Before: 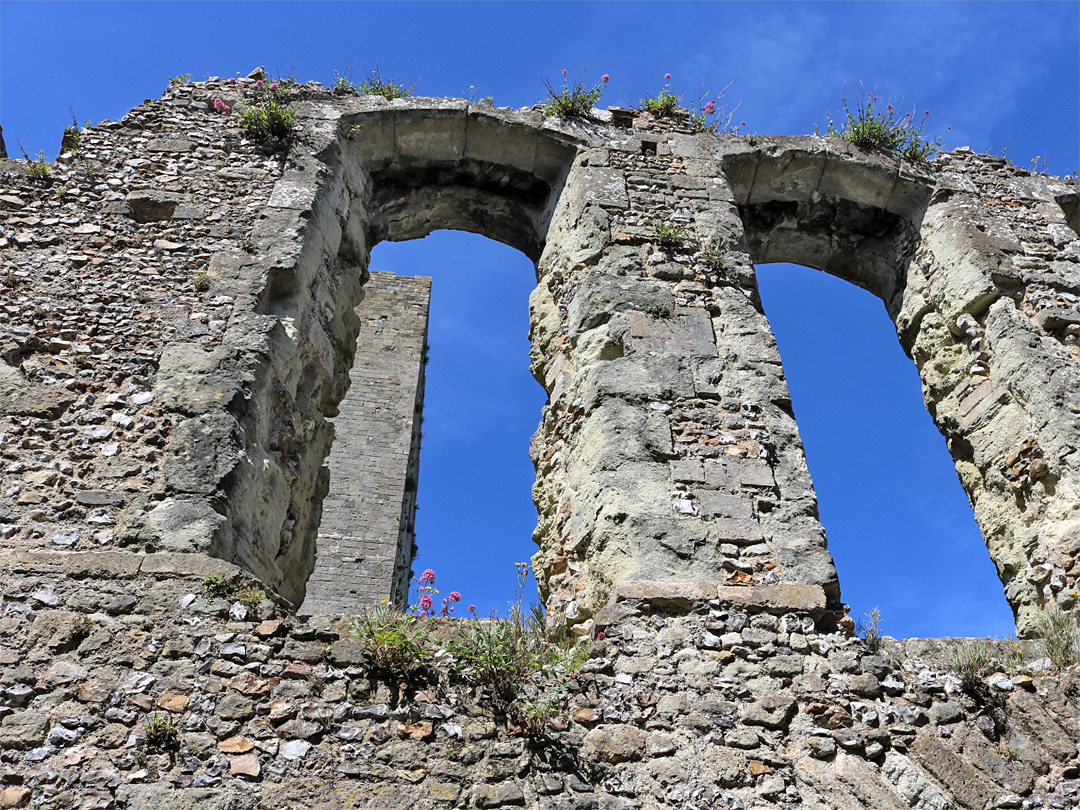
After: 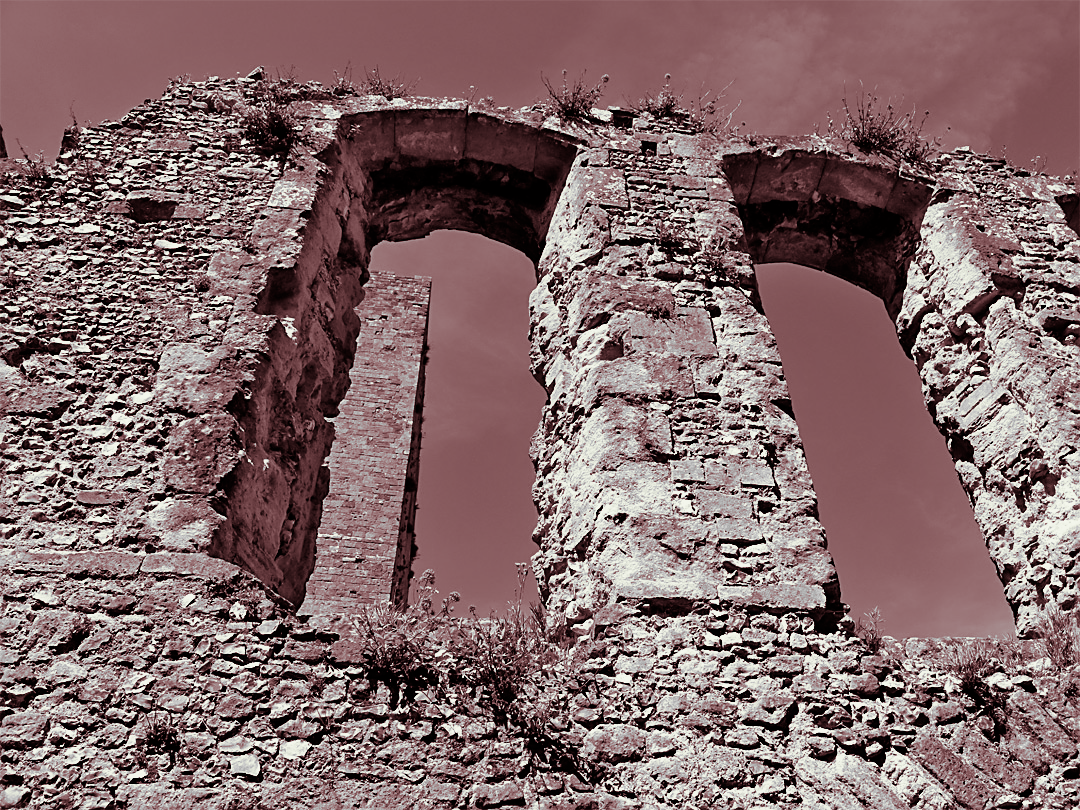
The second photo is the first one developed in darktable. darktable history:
monochrome: a 73.58, b 64.21
sharpen: on, module defaults
exposure: exposure -0.242 EV, compensate highlight preservation false
contrast equalizer: y [[0.5 ×4, 0.467, 0.376], [0.5 ×6], [0.5 ×6], [0 ×6], [0 ×6]]
filmic rgb: white relative exposure 2.2 EV, hardness 6.97
split-toning: compress 20%
